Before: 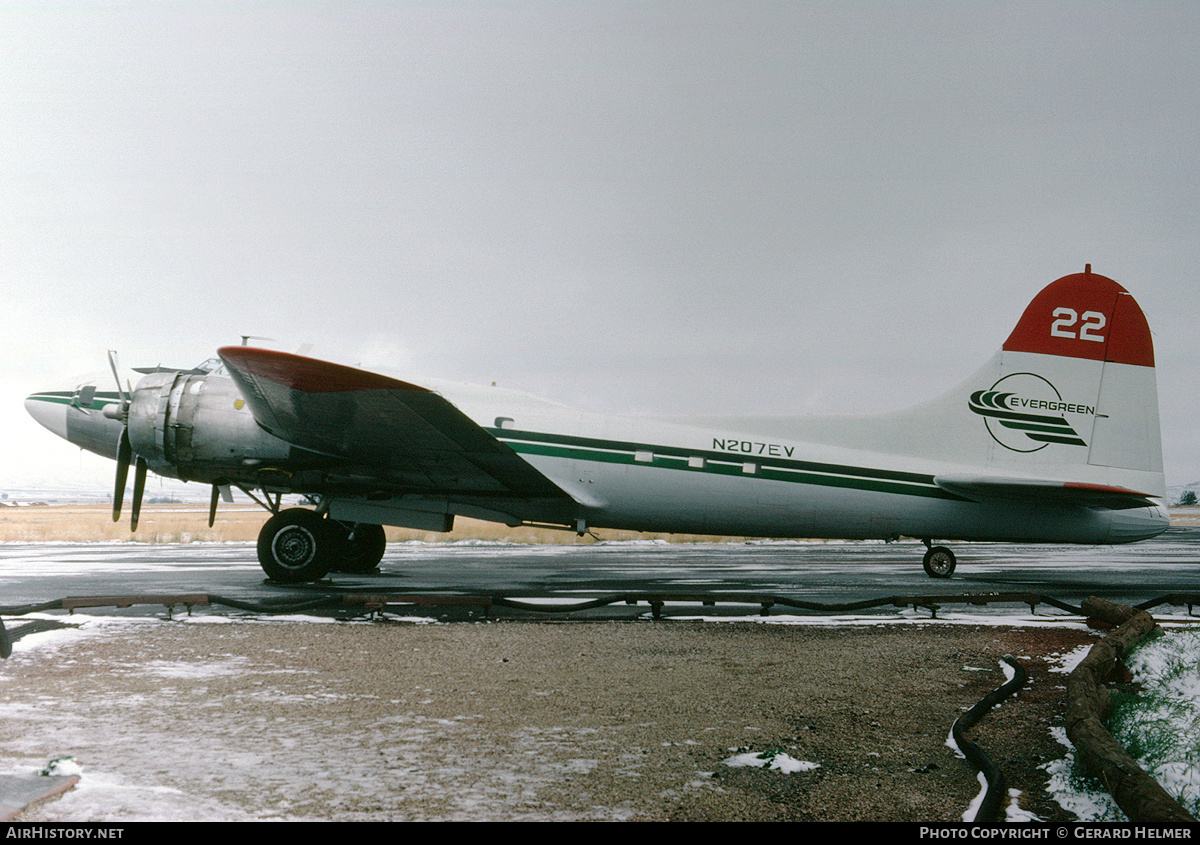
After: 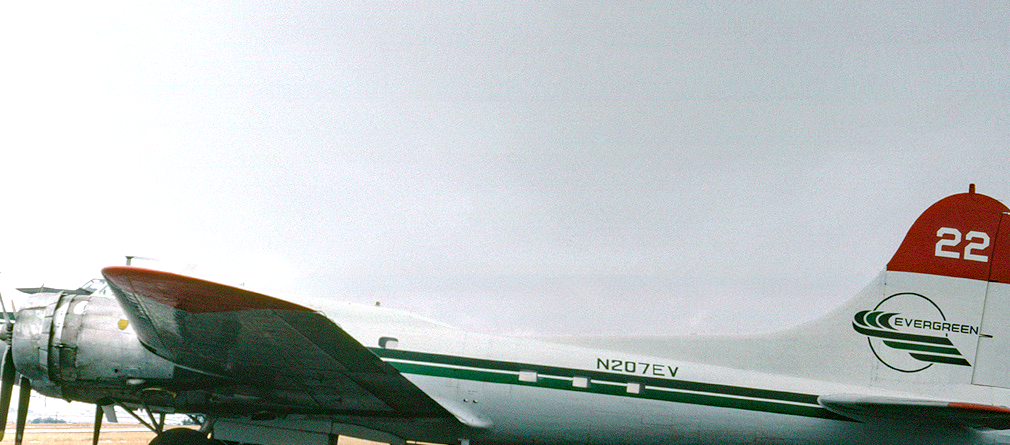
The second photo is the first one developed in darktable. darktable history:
crop and rotate: left 9.684%, top 9.582%, right 6.138%, bottom 37.708%
local contrast: on, module defaults
haze removal: compatibility mode true, adaptive false
color balance rgb: perceptual saturation grading › global saturation 0.767%, global vibrance 20%
exposure: exposure 0.602 EV, compensate highlight preservation false
